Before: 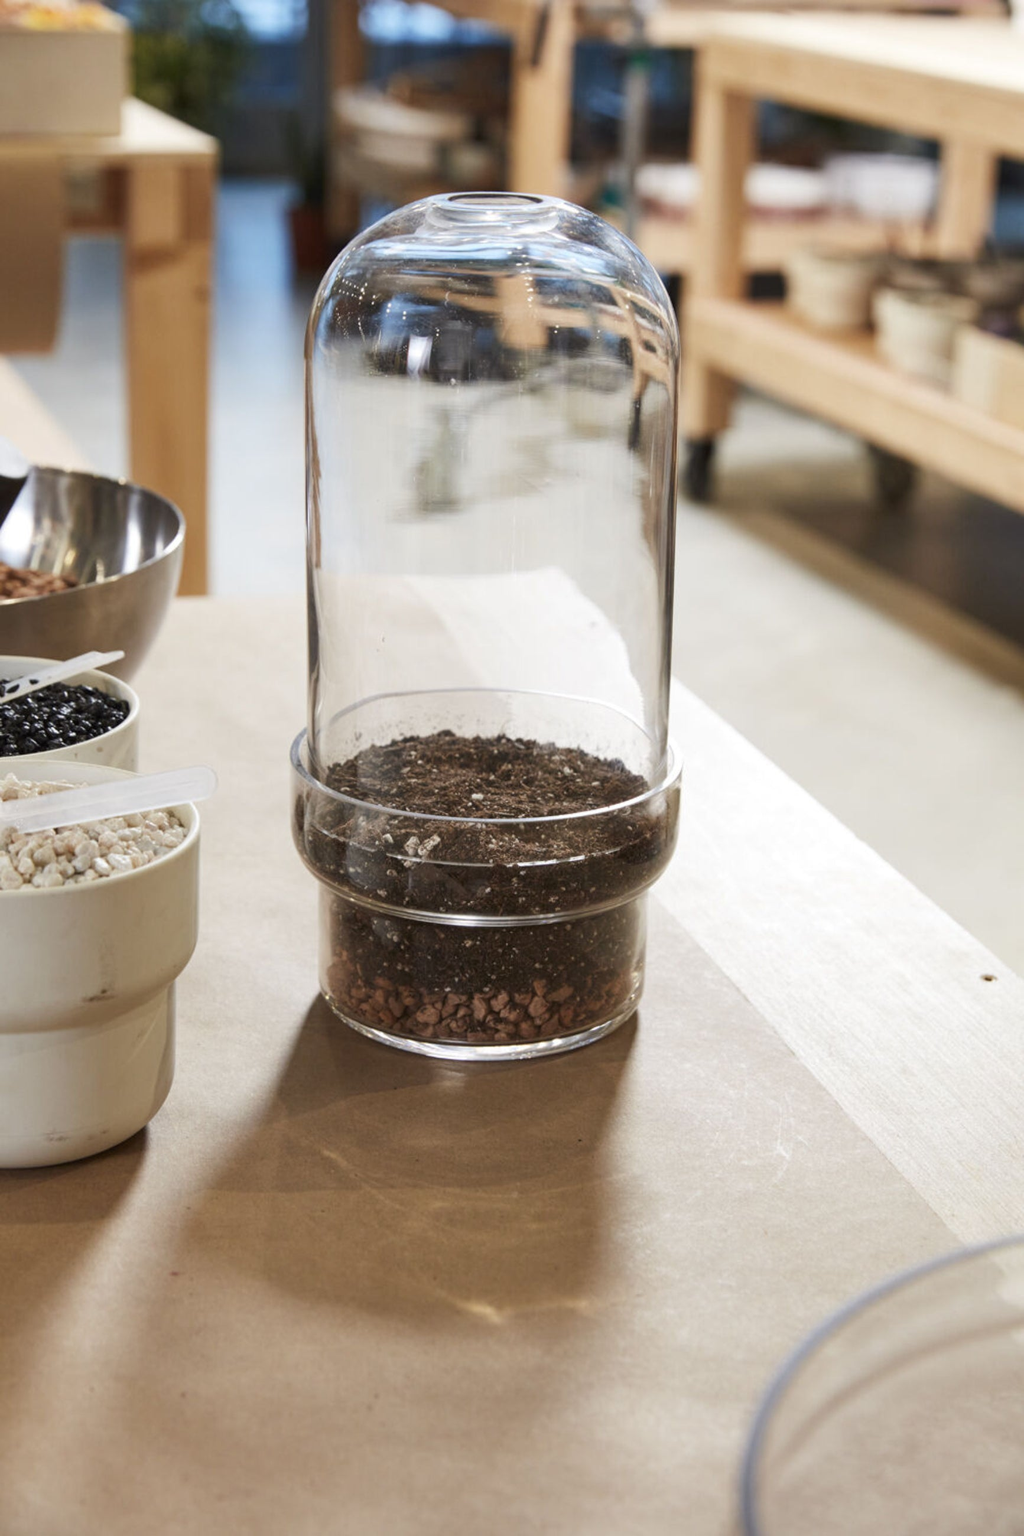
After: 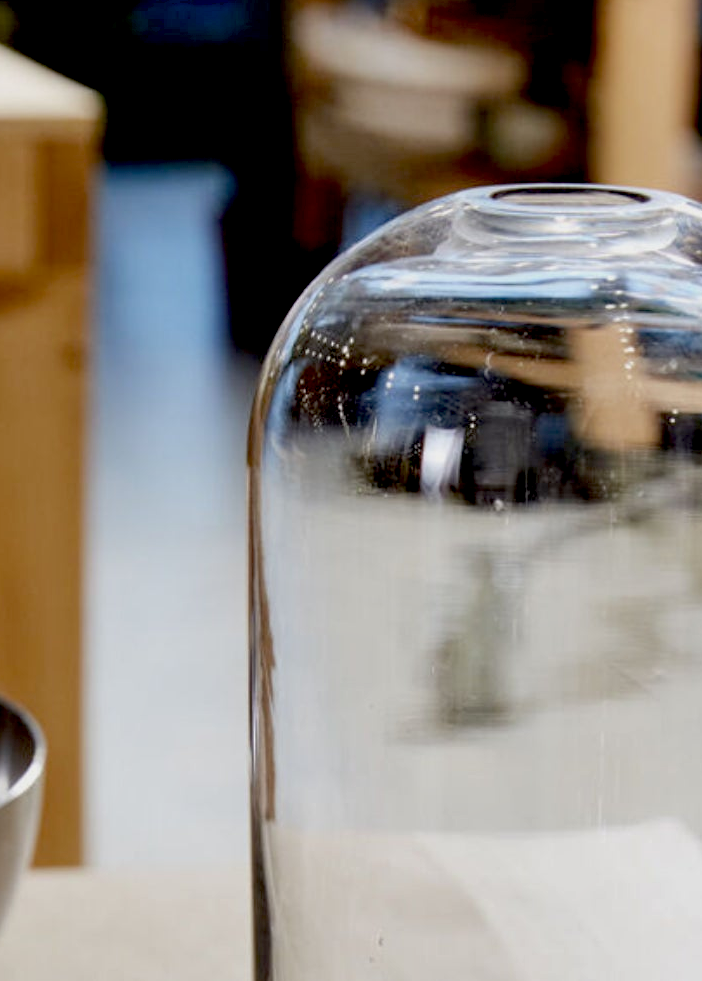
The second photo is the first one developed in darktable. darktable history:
shadows and highlights: shadows 29.71, highlights -30.39, highlights color adjustment 89.36%, low approximation 0.01, soften with gaussian
exposure: black level correction 0.046, exposure -0.232 EV, compensate highlight preservation false
crop: left 15.465%, top 5.461%, right 43.972%, bottom 56.783%
